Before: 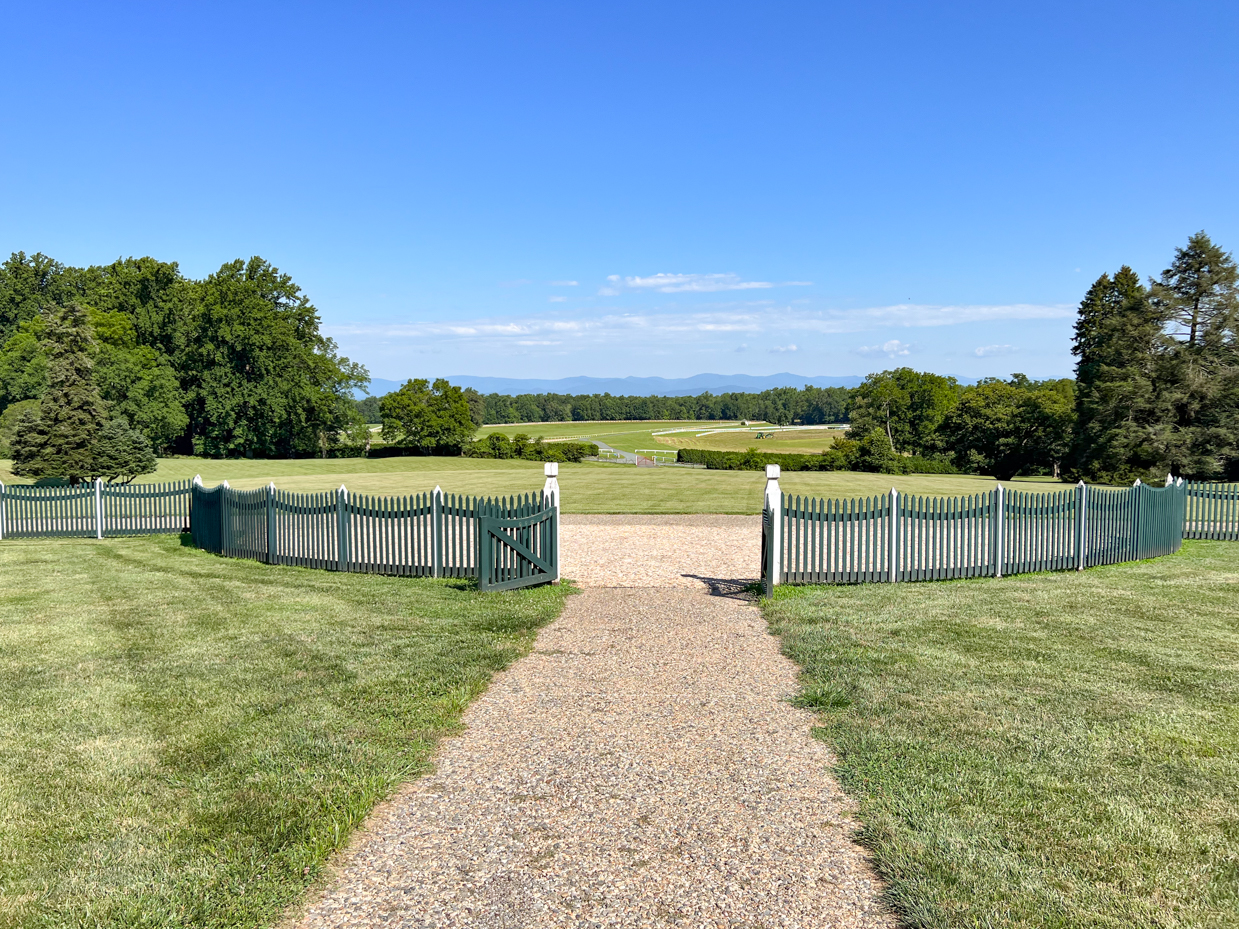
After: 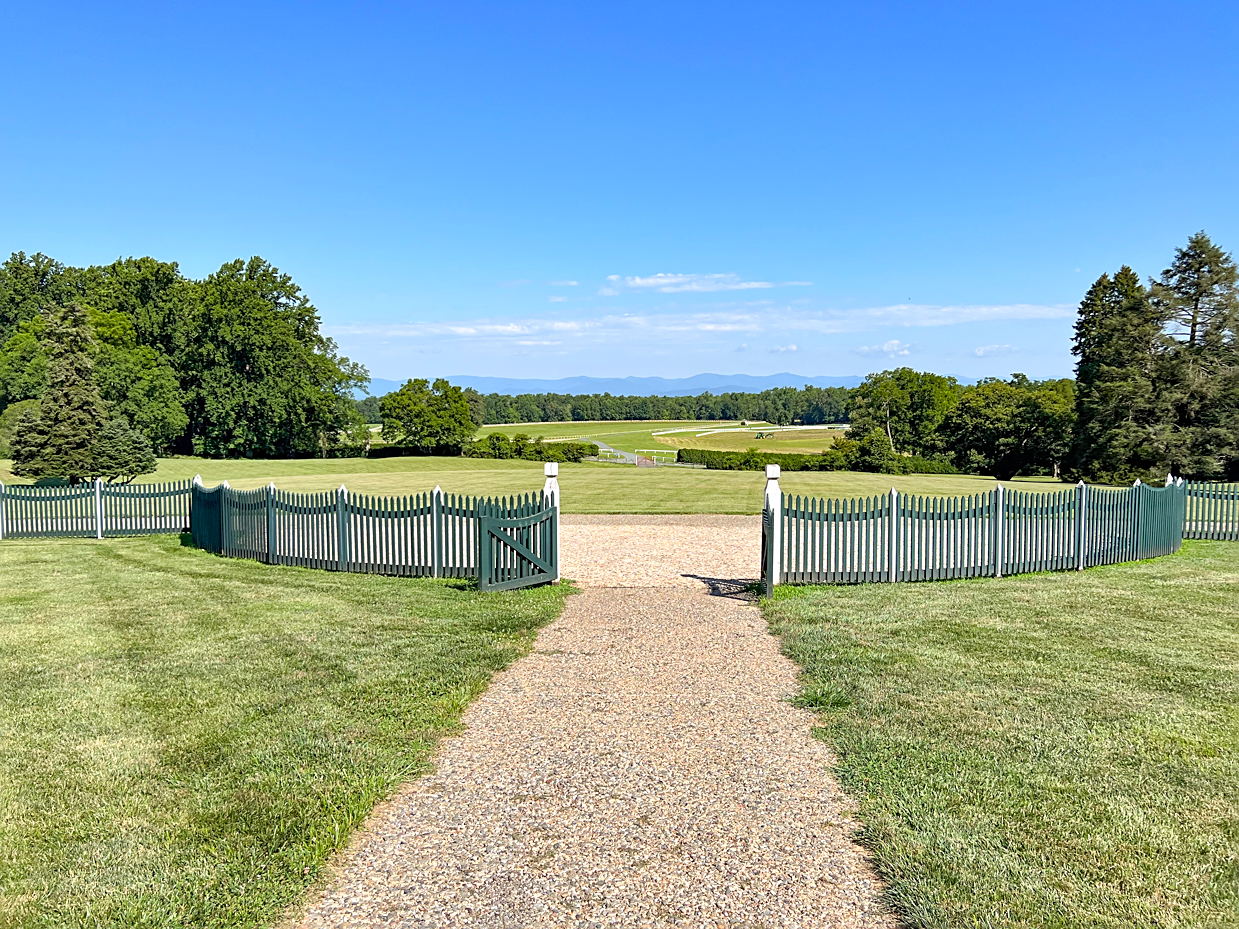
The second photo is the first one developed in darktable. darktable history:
sharpen: on, module defaults
tone equalizer: -8 EV -0.559 EV
contrast brightness saturation: contrast 0.034, brightness 0.056, saturation 0.126
